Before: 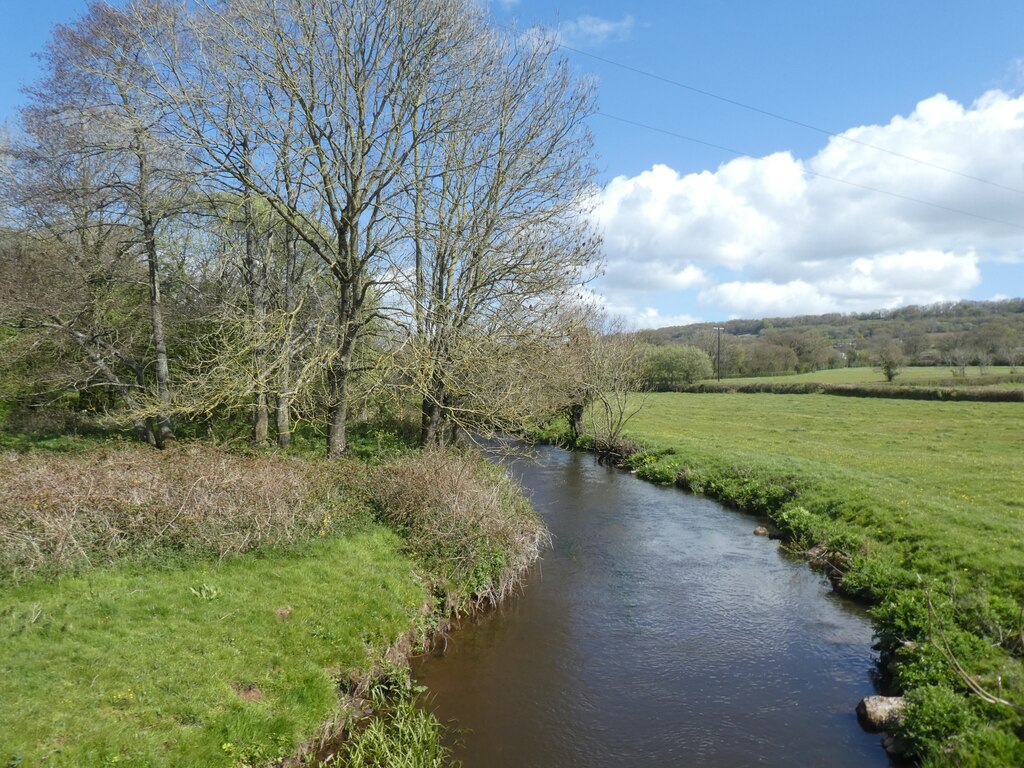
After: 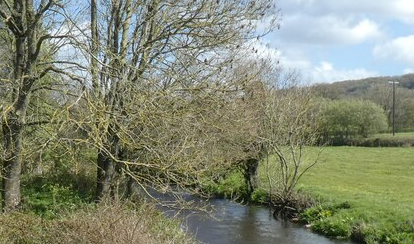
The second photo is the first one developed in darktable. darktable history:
crop: left 31.787%, top 32.057%, right 27.765%, bottom 36.083%
tone equalizer: on, module defaults
